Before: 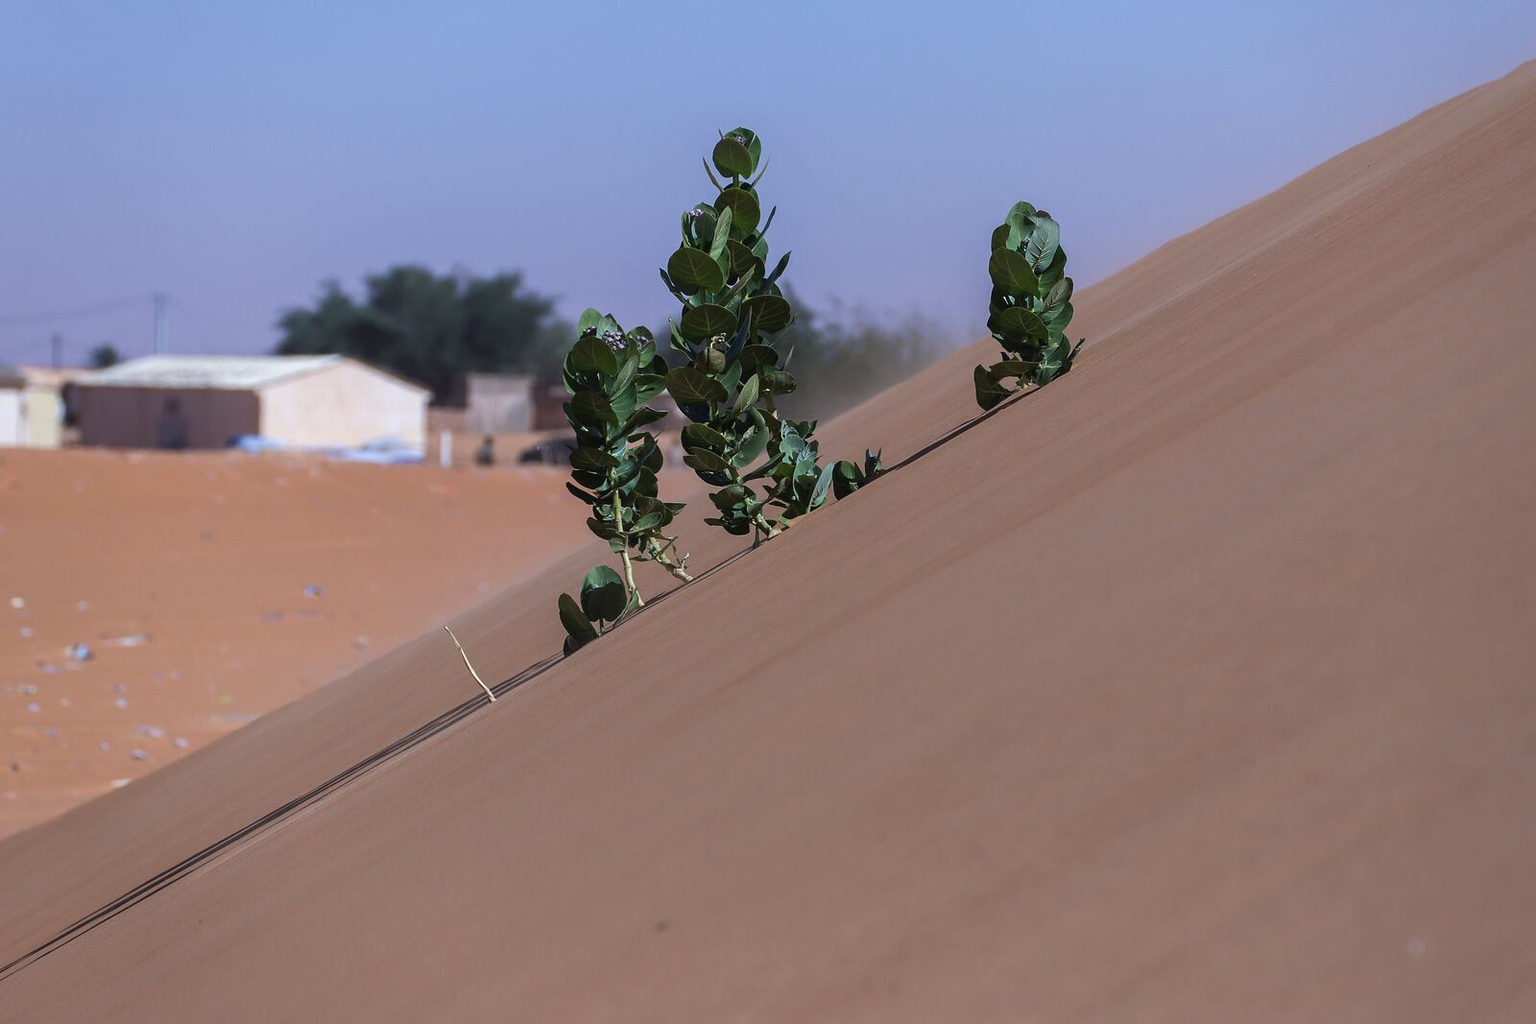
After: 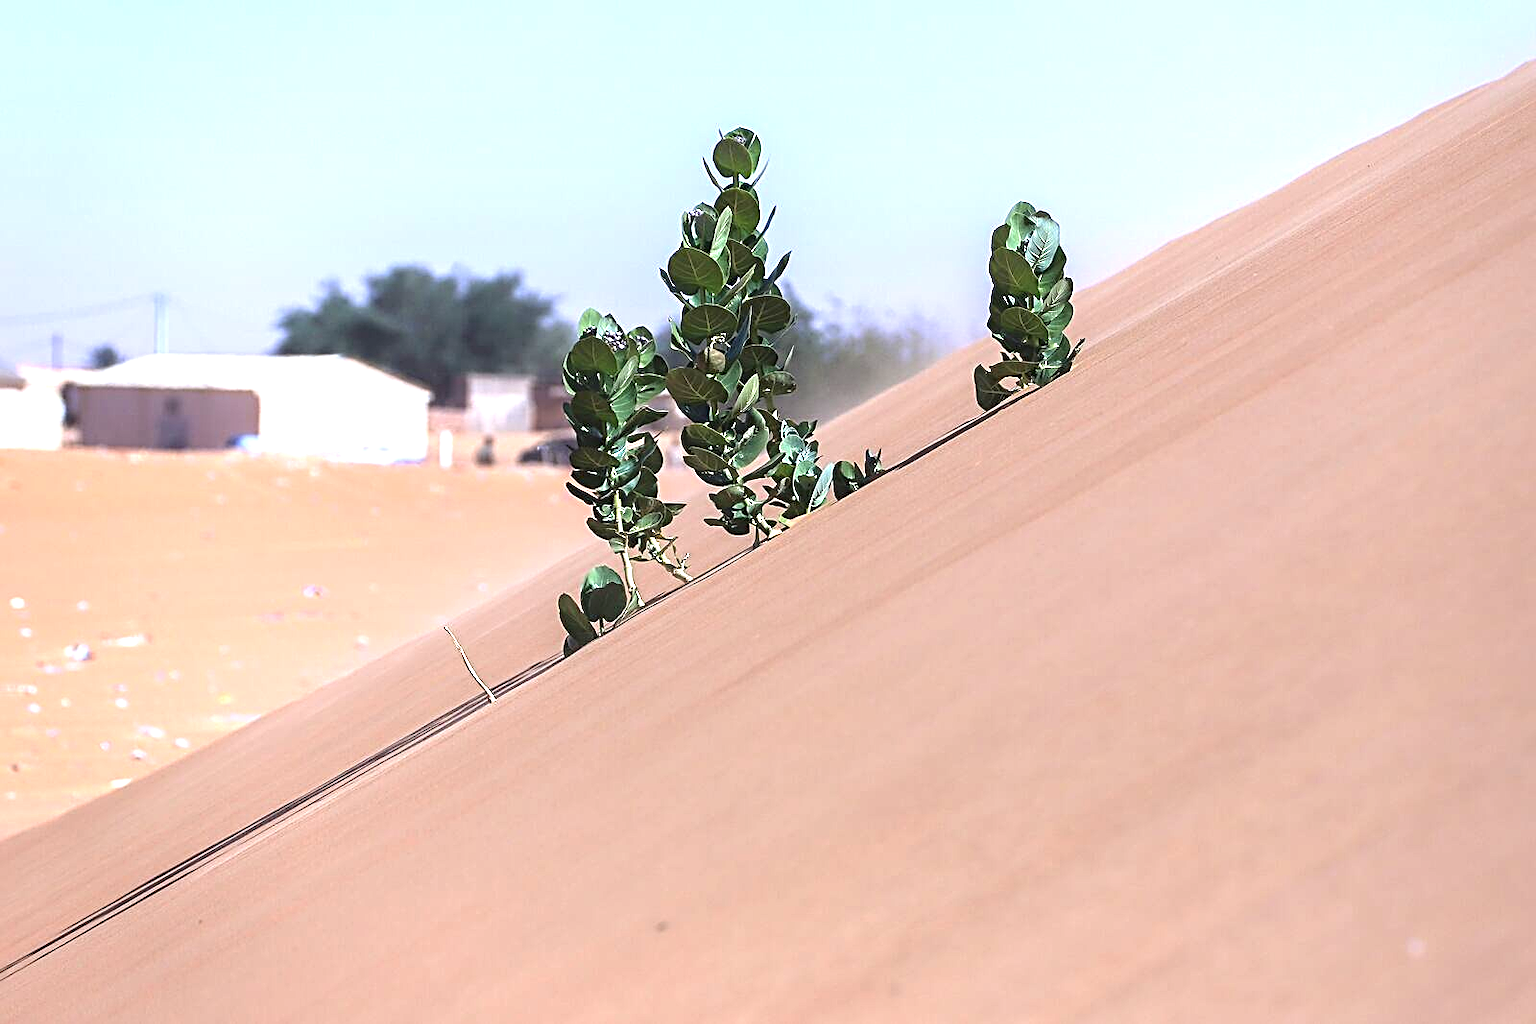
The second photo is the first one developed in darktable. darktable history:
sharpen: radius 2.531, amount 0.628
exposure: black level correction 0, exposure 1.6 EV, compensate exposure bias true, compensate highlight preservation false
